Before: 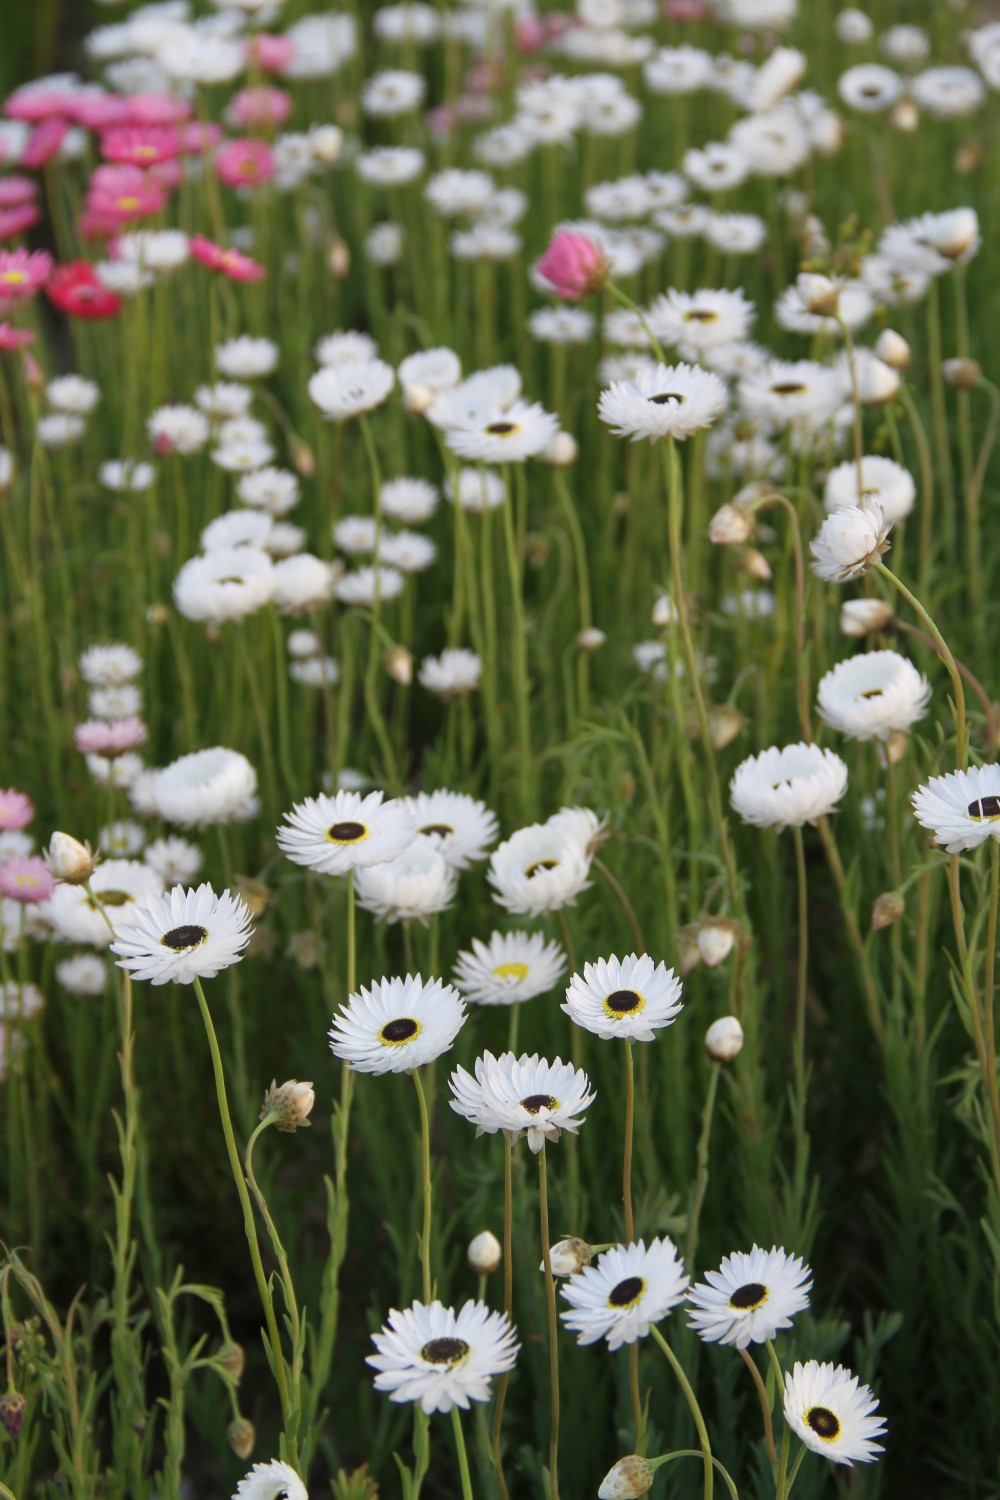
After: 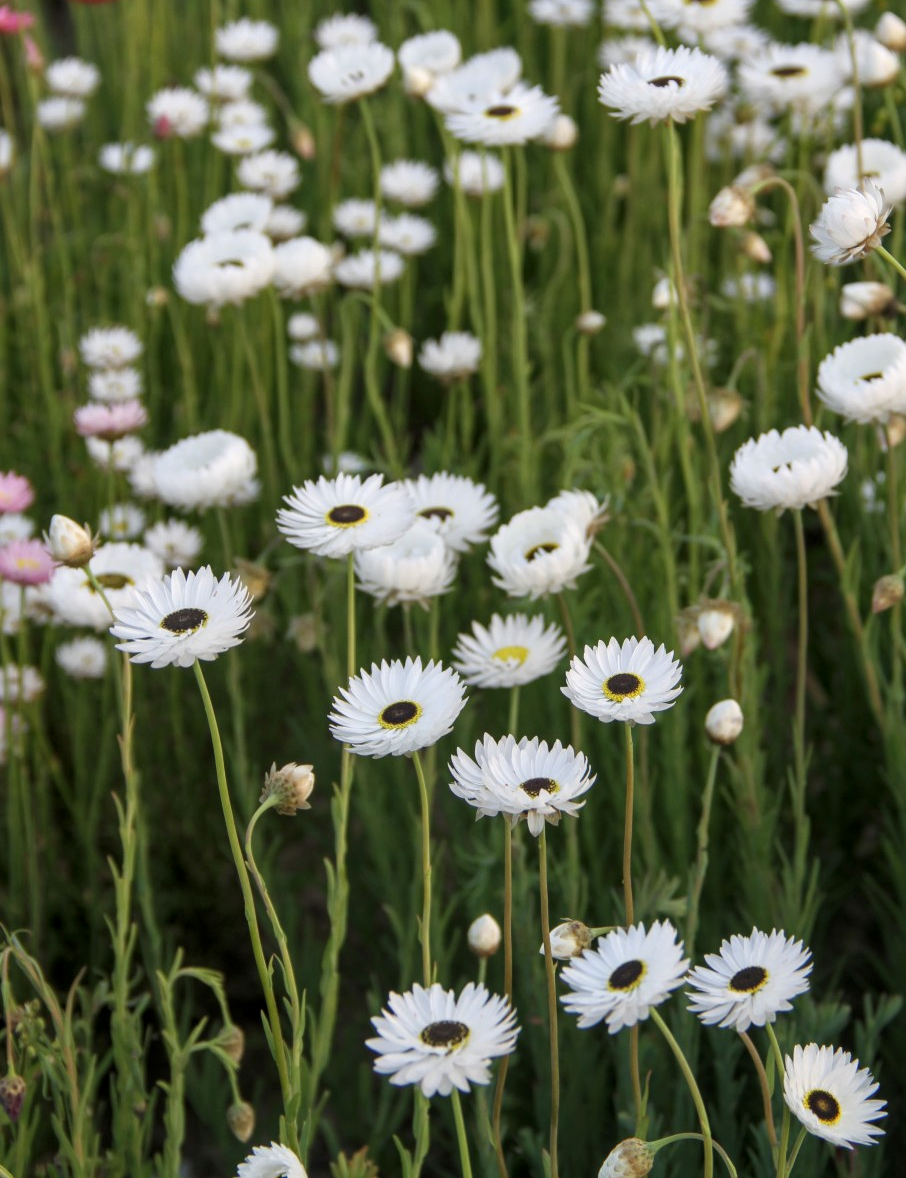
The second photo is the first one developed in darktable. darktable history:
local contrast: detail 130%
crop: top 21.136%, right 9.34%, bottom 0.324%
shadows and highlights: radius 90.34, shadows -15, white point adjustment 0.272, highlights 33, compress 48.32%, shadows color adjustment 99.17%, highlights color adjustment 0.352%, soften with gaussian
